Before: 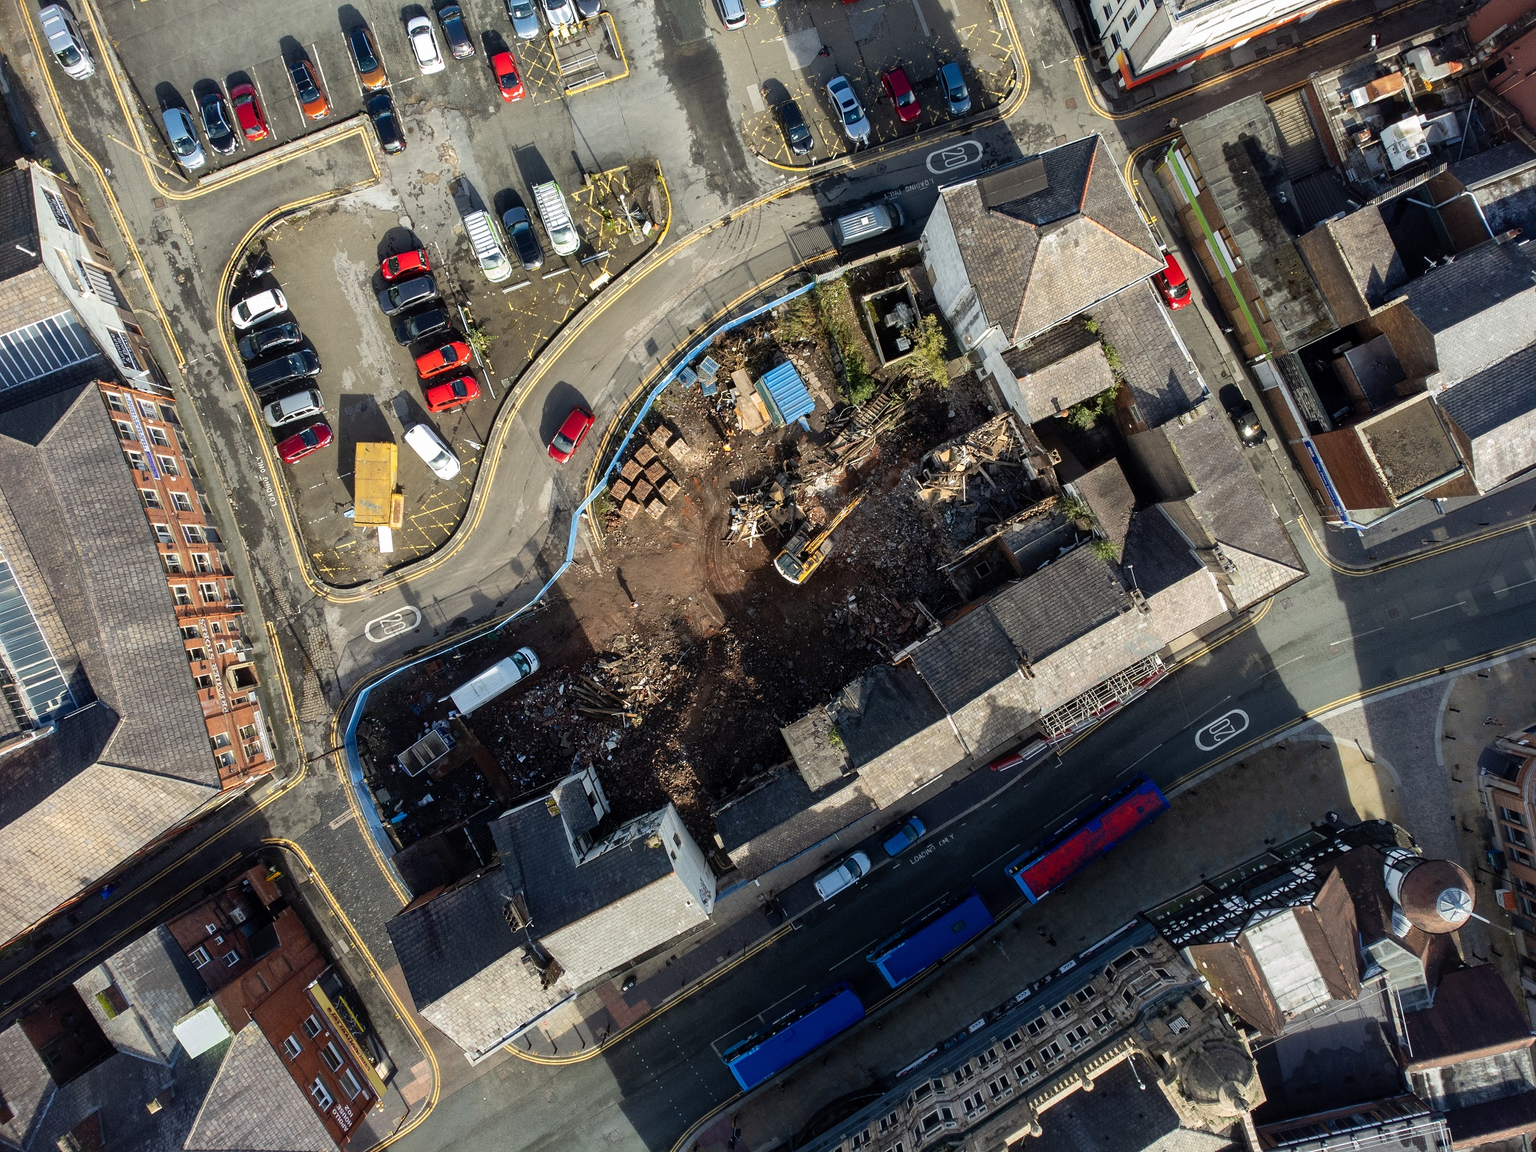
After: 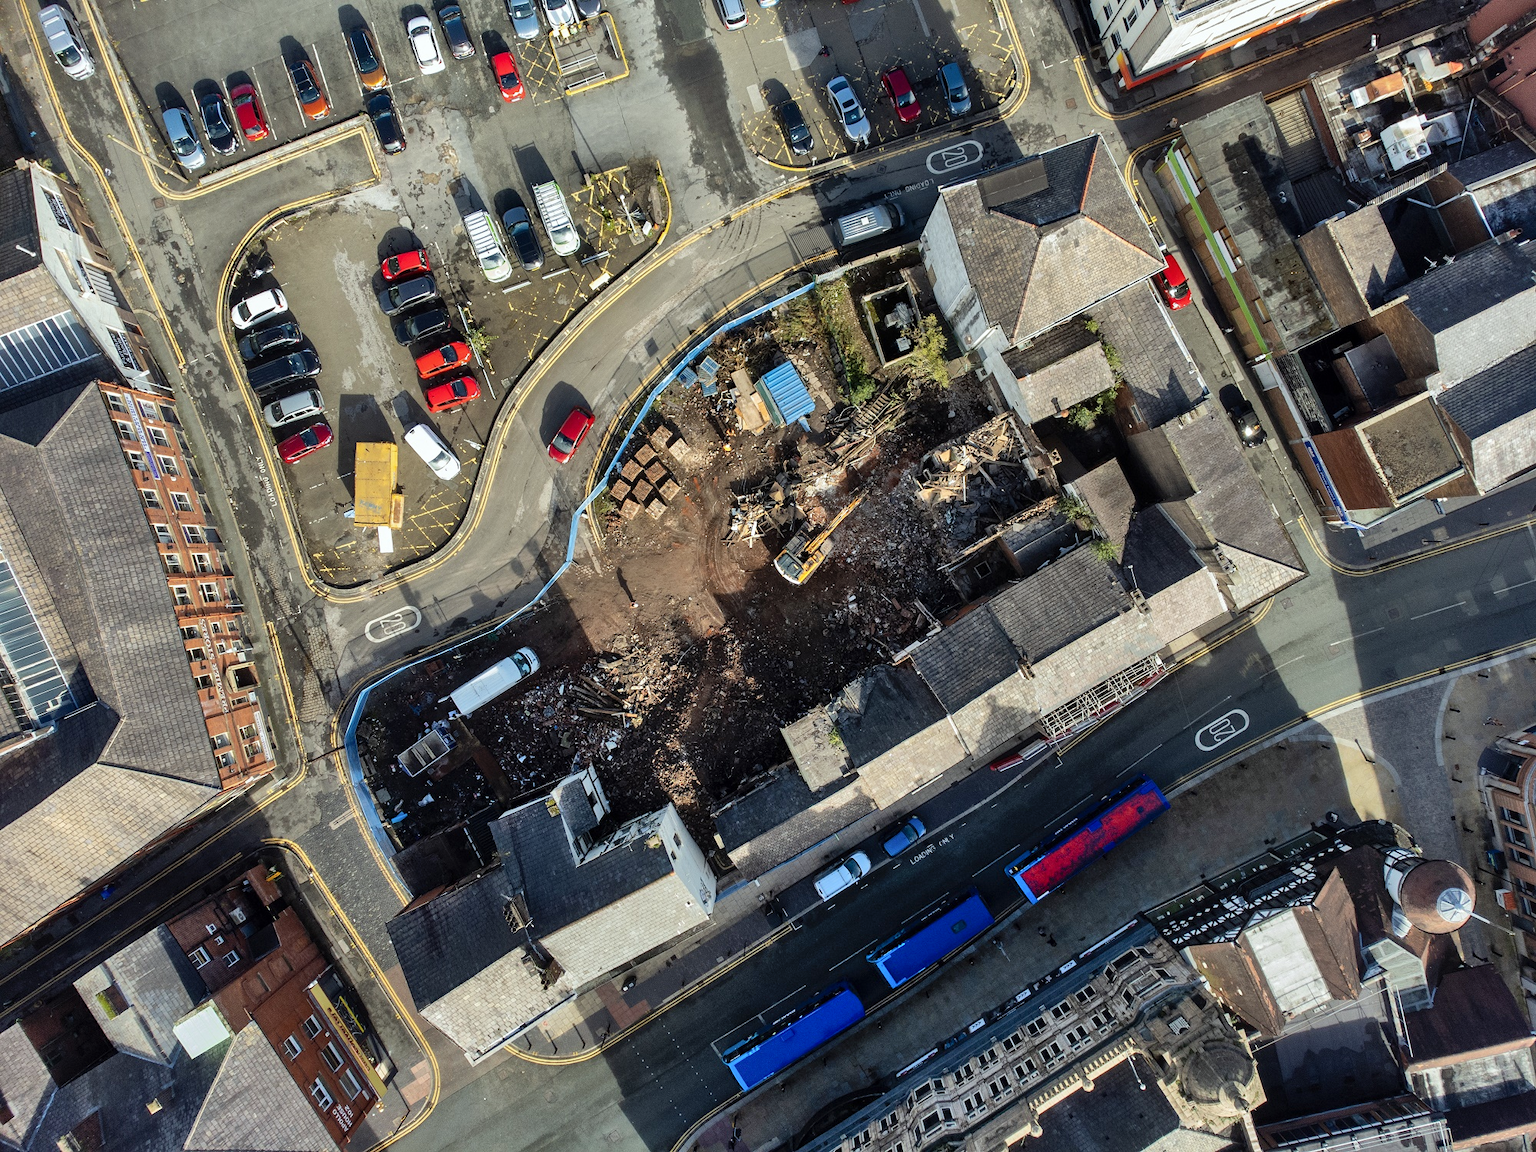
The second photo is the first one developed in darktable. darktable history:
shadows and highlights: shadows 60, soften with gaussian
white balance: red 0.978, blue 0.999
